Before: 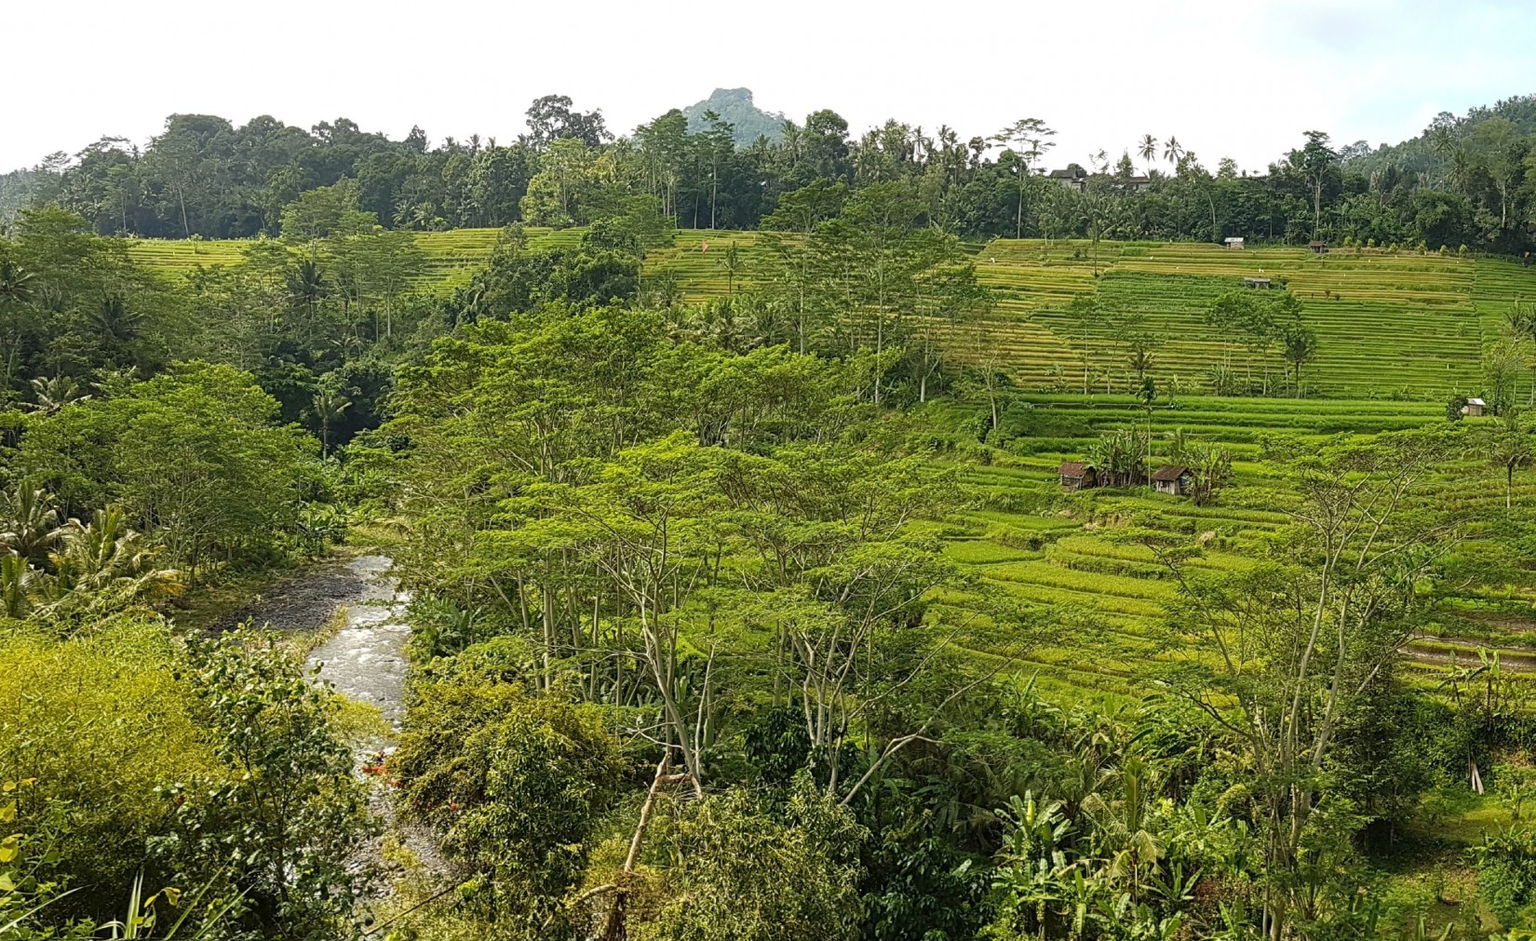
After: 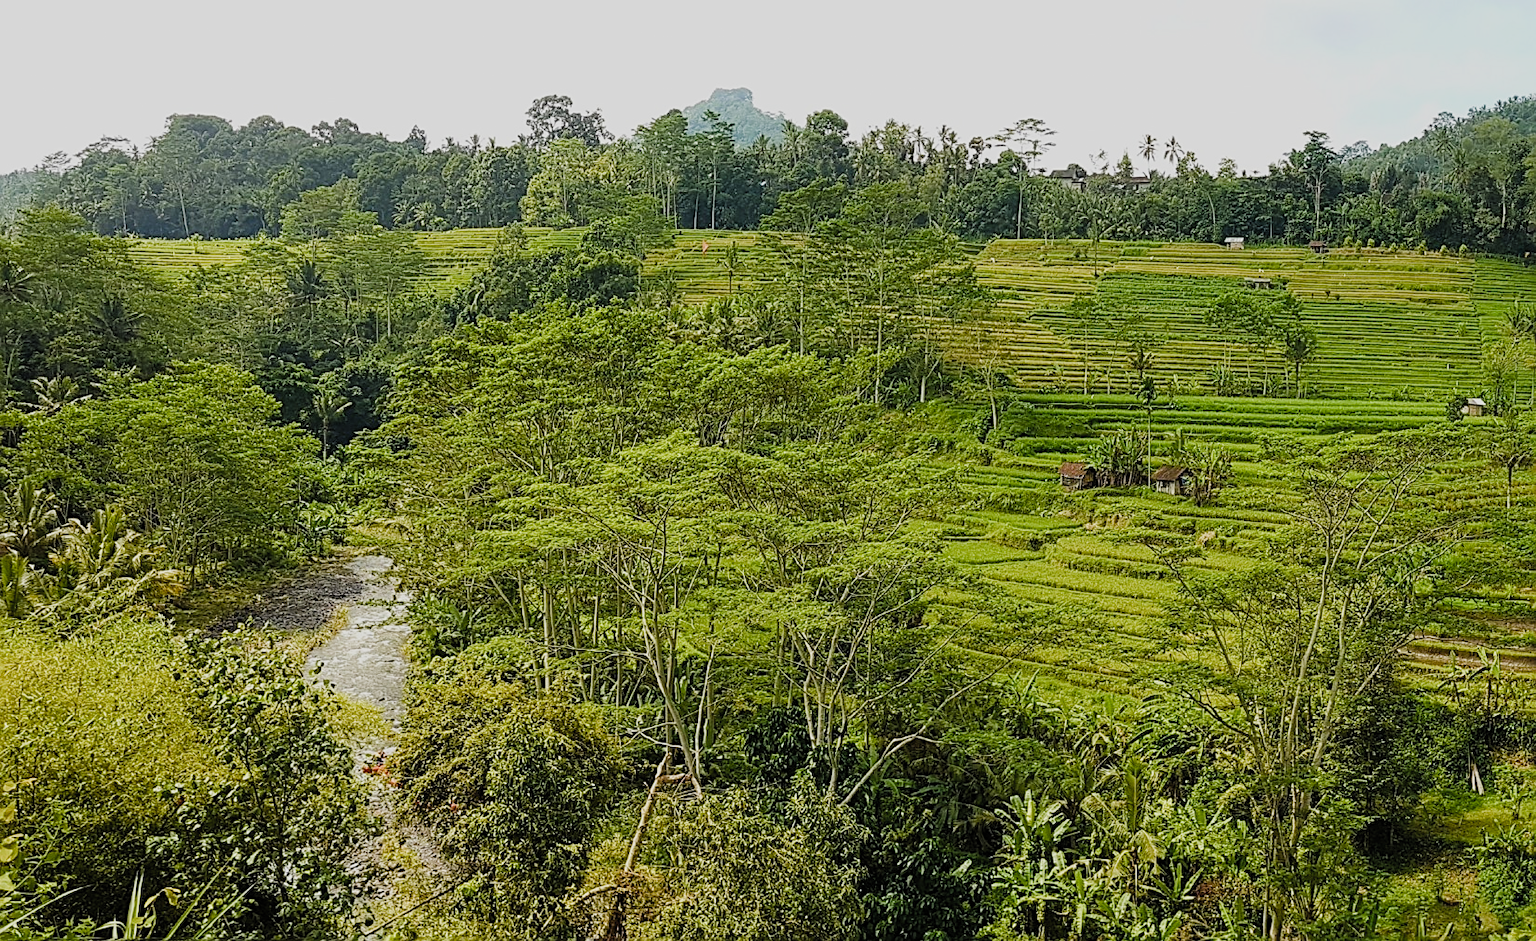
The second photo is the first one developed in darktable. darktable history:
filmic rgb: black relative exposure -7.65 EV, white relative exposure 4.56 EV, hardness 3.61, contrast 0.998, color science v5 (2021), contrast in shadows safe, contrast in highlights safe
sharpen: on, module defaults
color balance rgb: perceptual saturation grading › global saturation 15.618%, perceptual saturation grading › highlights -19.34%, perceptual saturation grading › shadows 19.566%, perceptual brilliance grading › highlights 8.346%, perceptual brilliance grading › mid-tones 4.284%, perceptual brilliance grading › shadows 2.009%, global vibrance 20%
